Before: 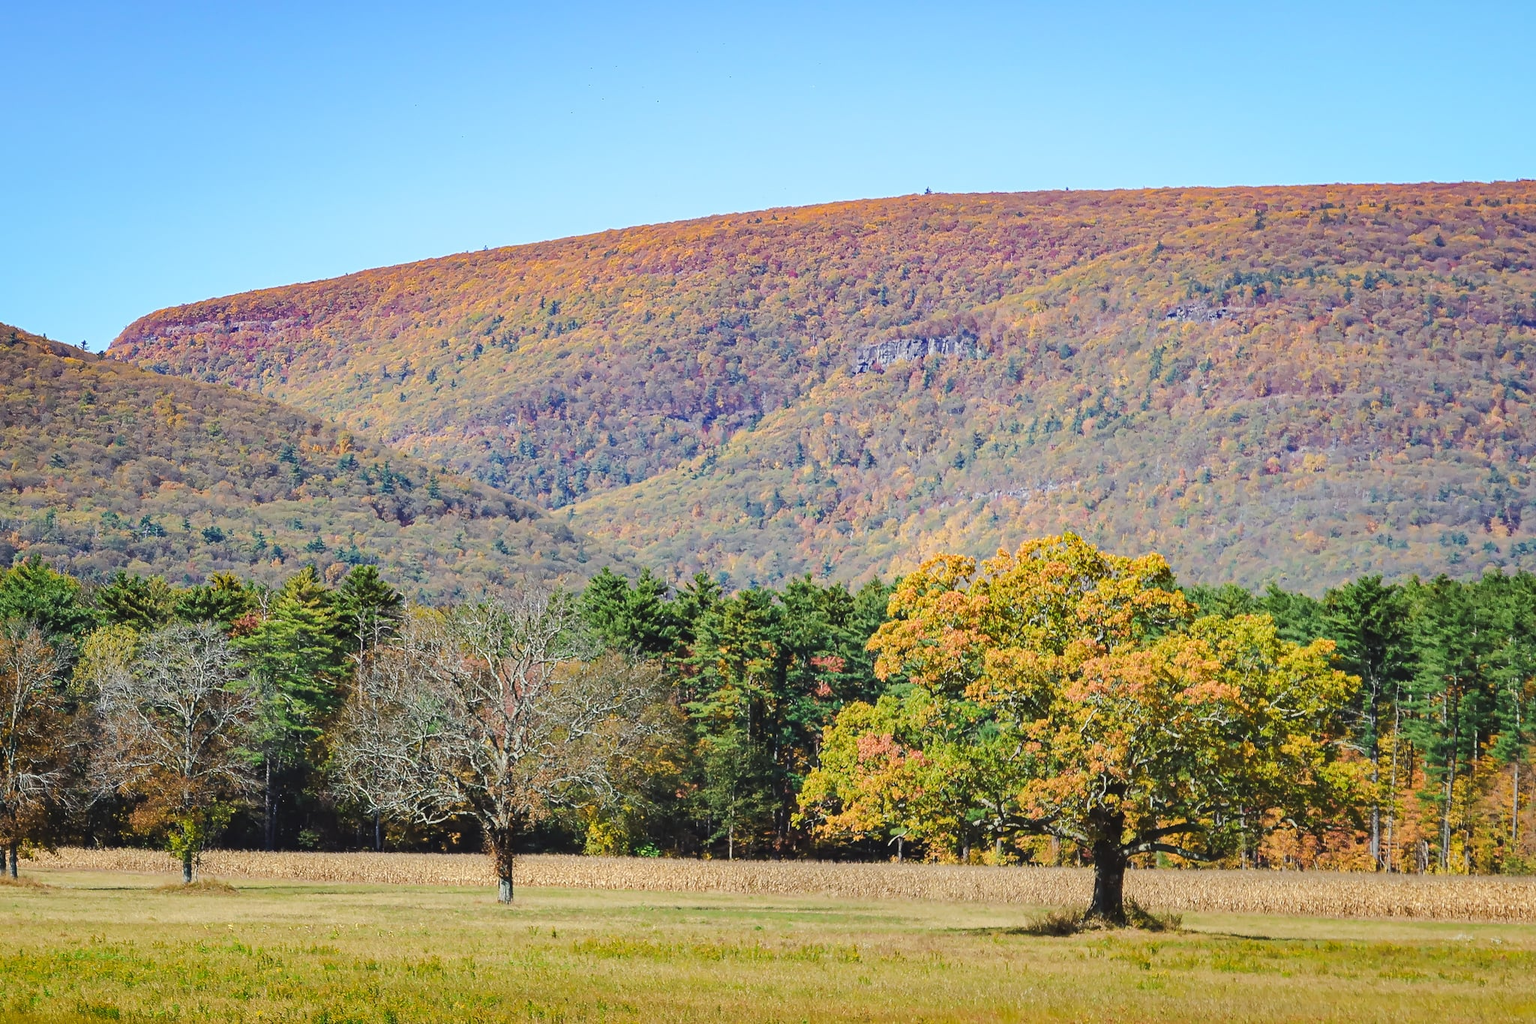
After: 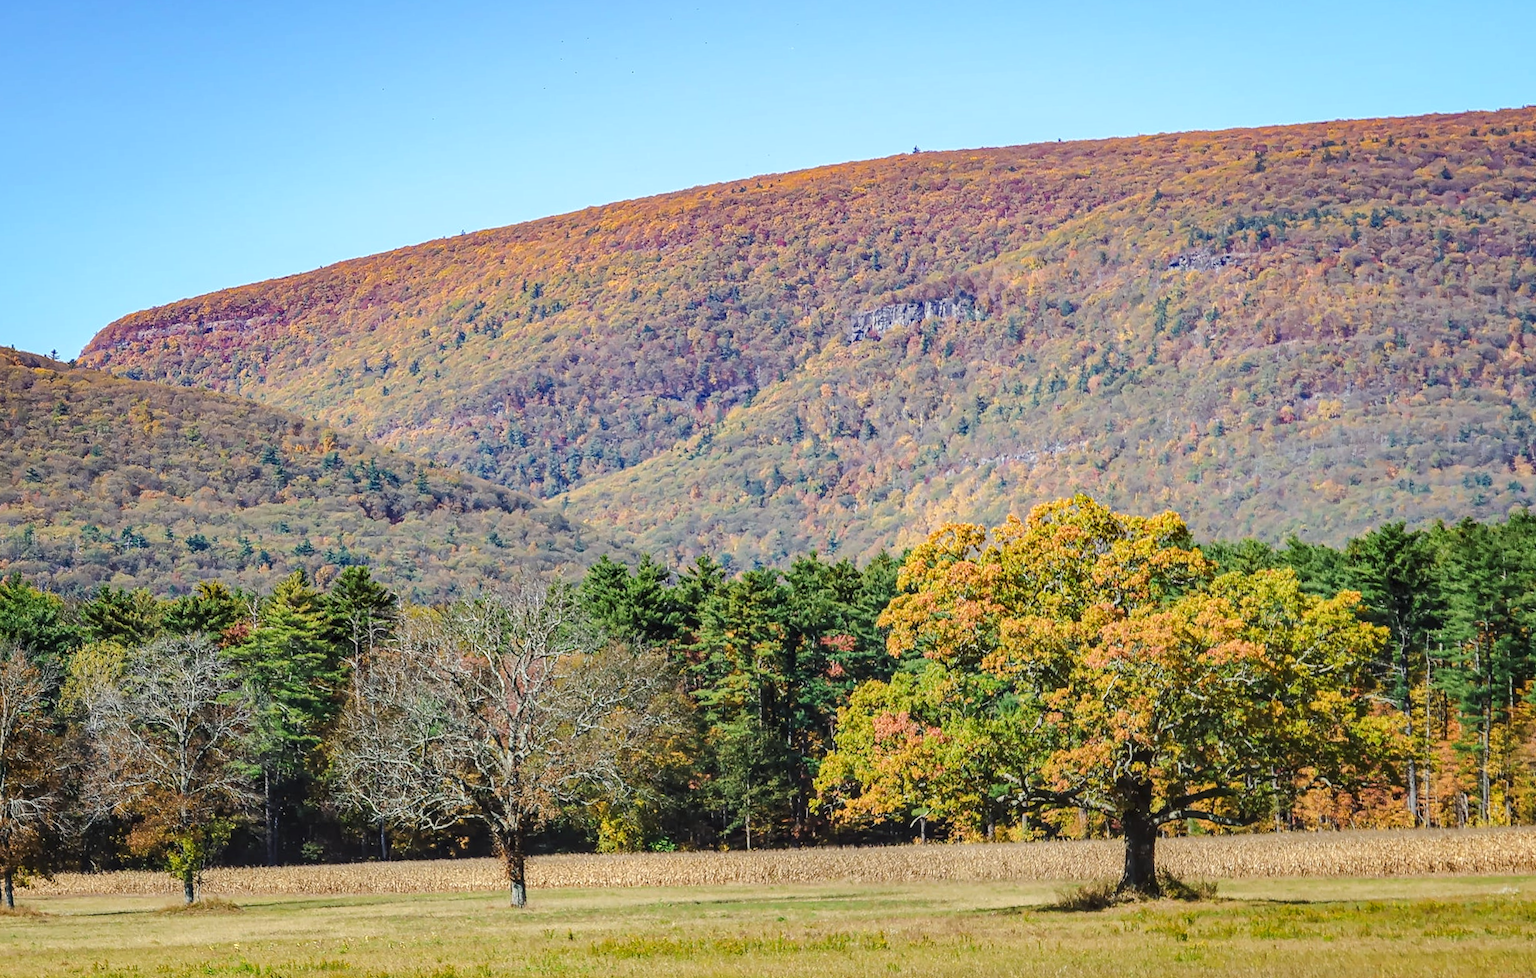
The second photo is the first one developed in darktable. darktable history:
local contrast: on, module defaults
rotate and perspective: rotation -3°, crop left 0.031, crop right 0.968, crop top 0.07, crop bottom 0.93
shadows and highlights: shadows 30.86, highlights 0, soften with gaussian
